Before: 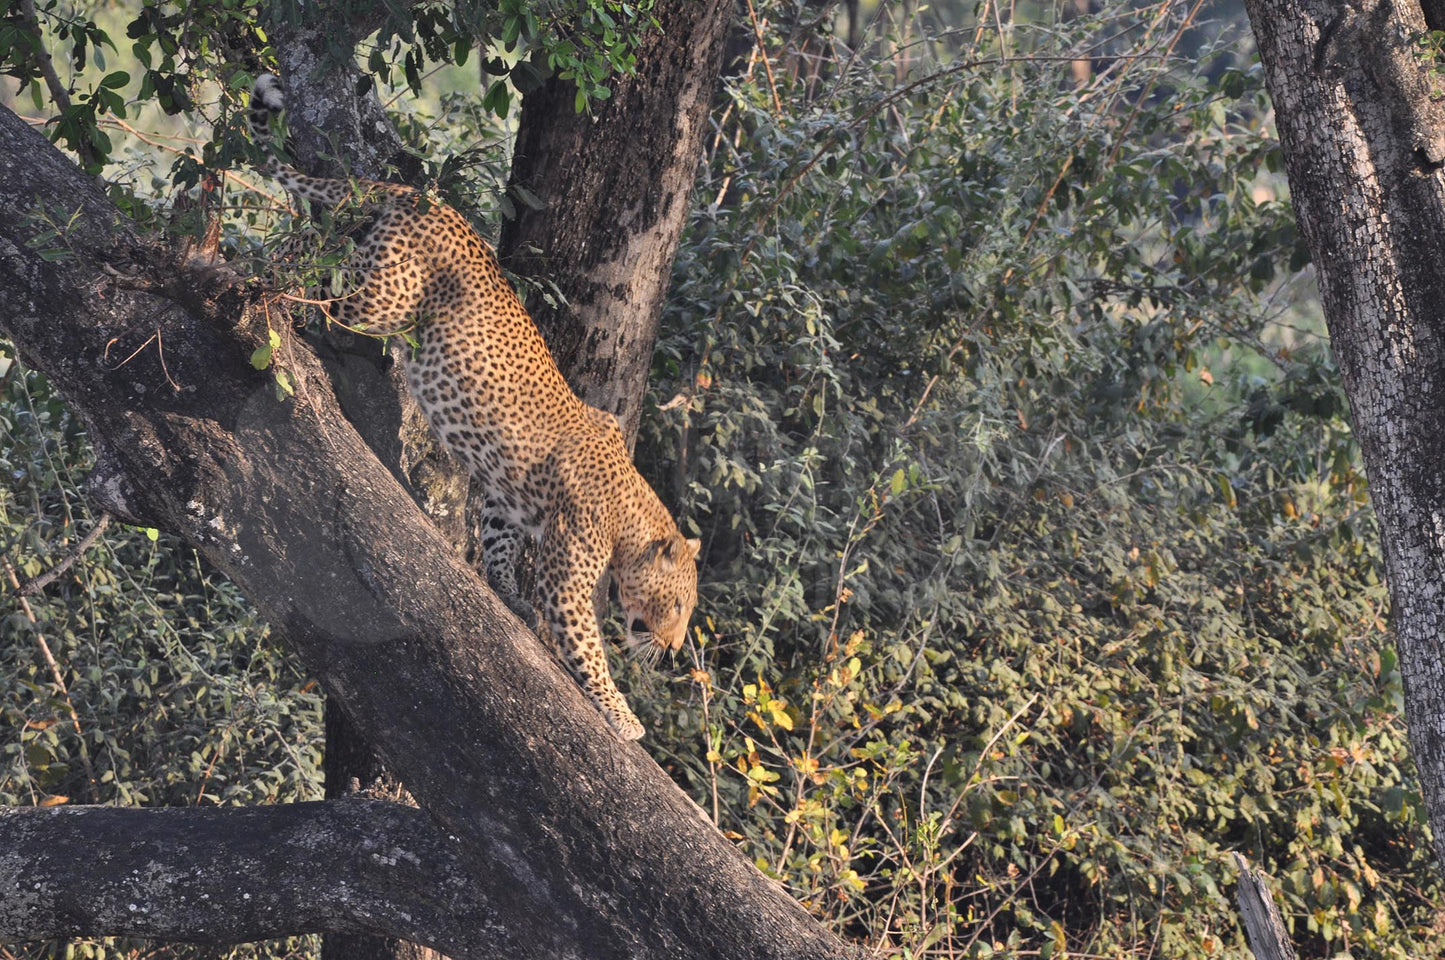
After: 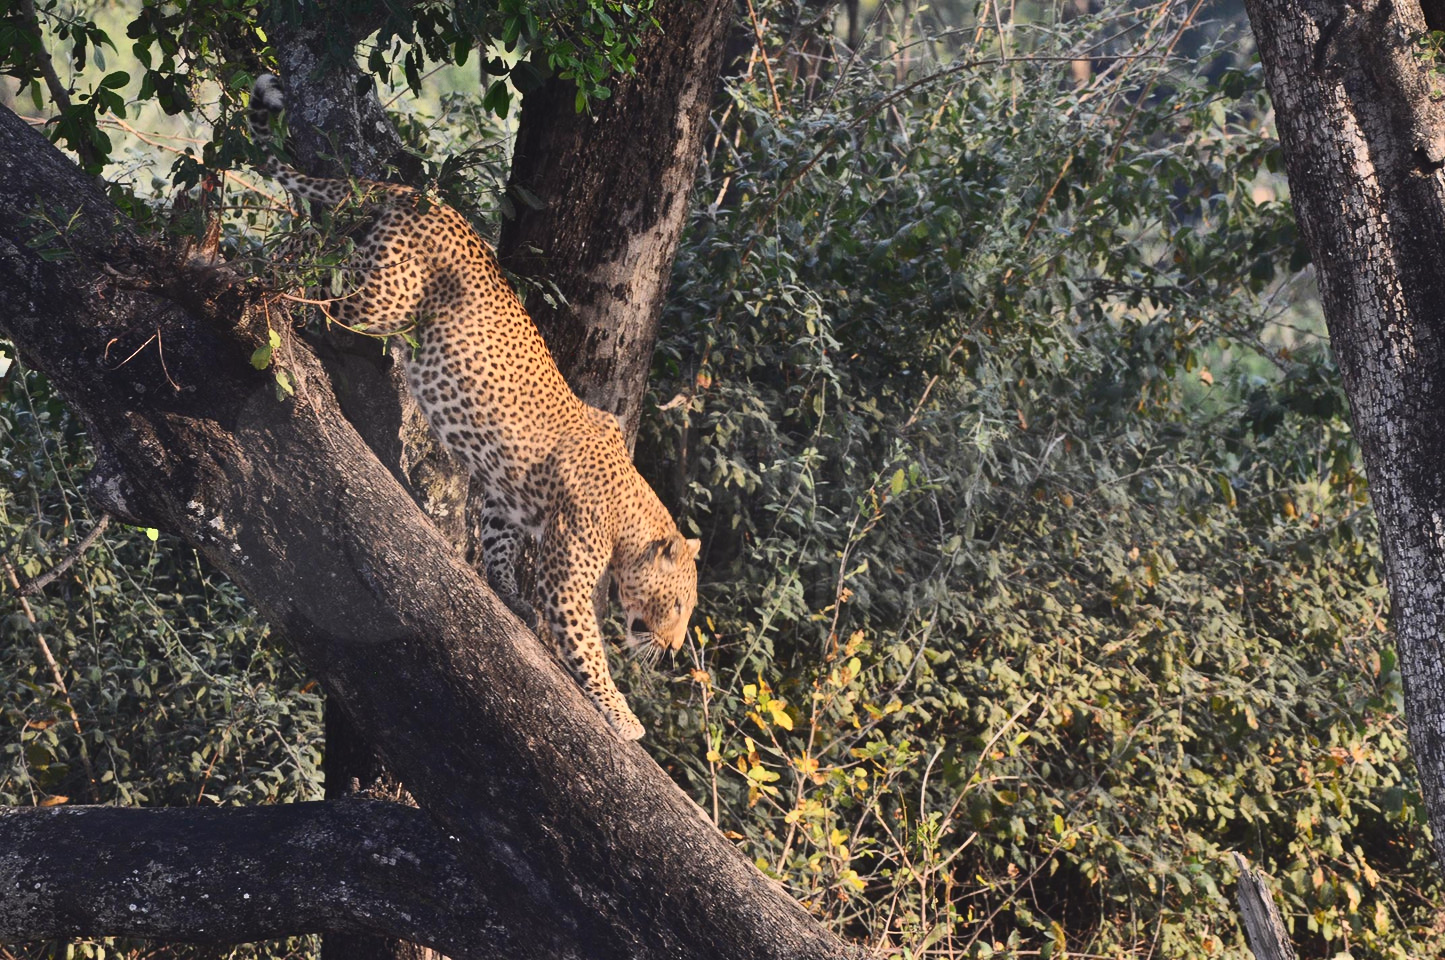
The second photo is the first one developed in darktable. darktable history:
contrast brightness saturation: contrast 0.4, brightness 0.05, saturation 0.25
contrast equalizer: octaves 7, y [[0.6 ×6], [0.55 ×6], [0 ×6], [0 ×6], [0 ×6]], mix -1
